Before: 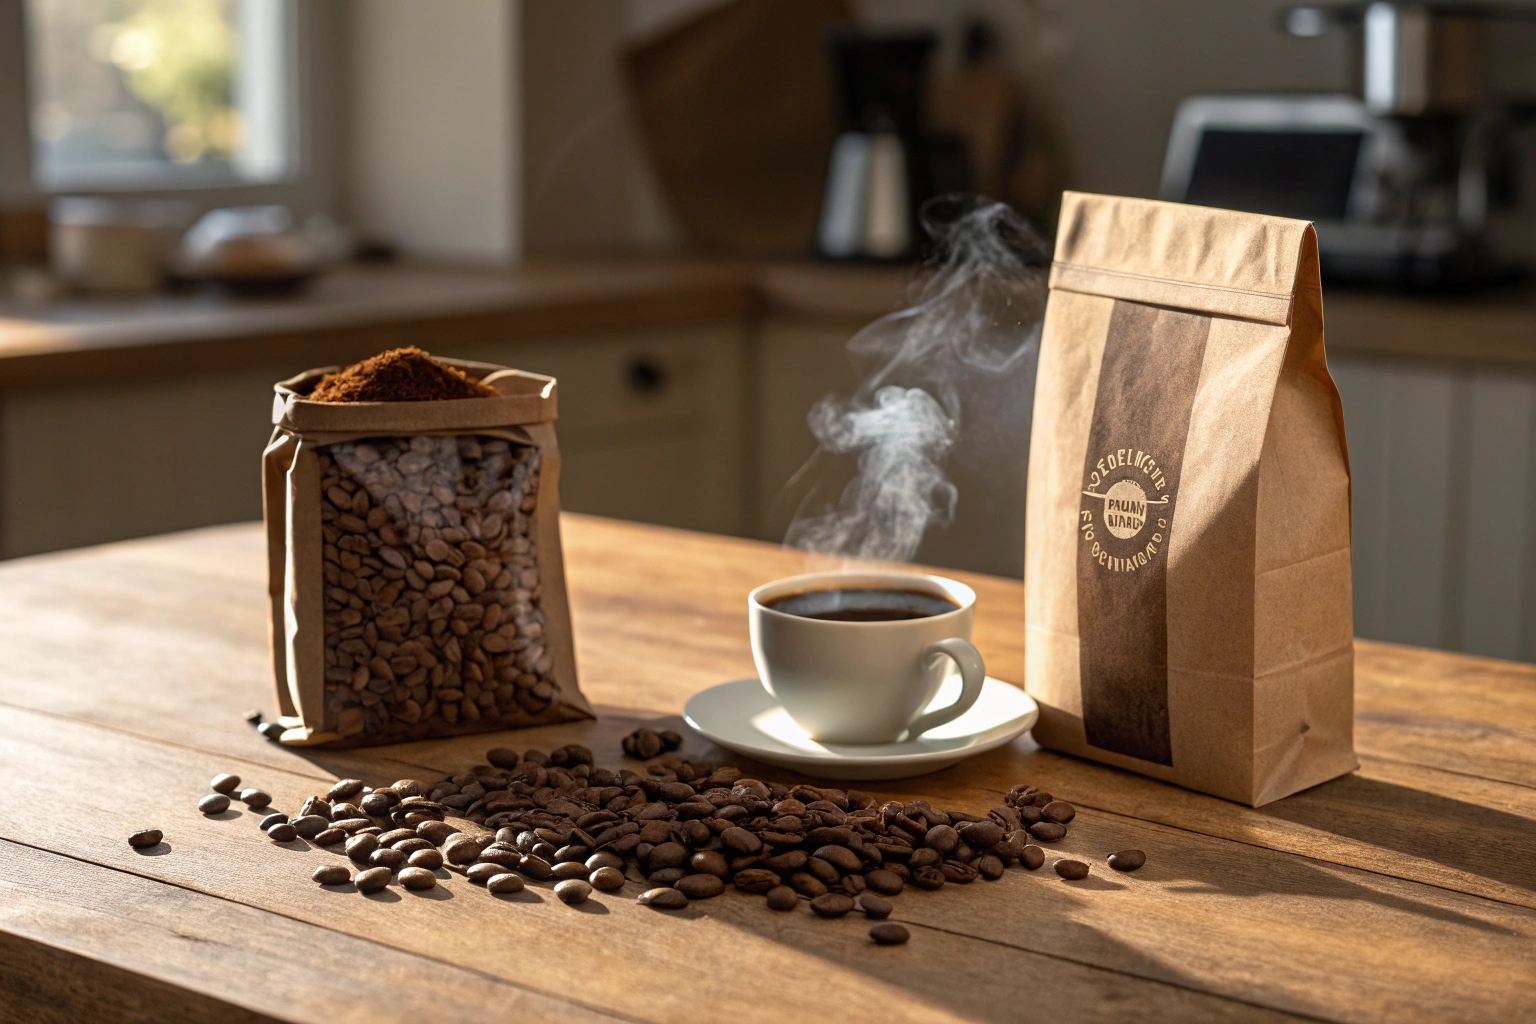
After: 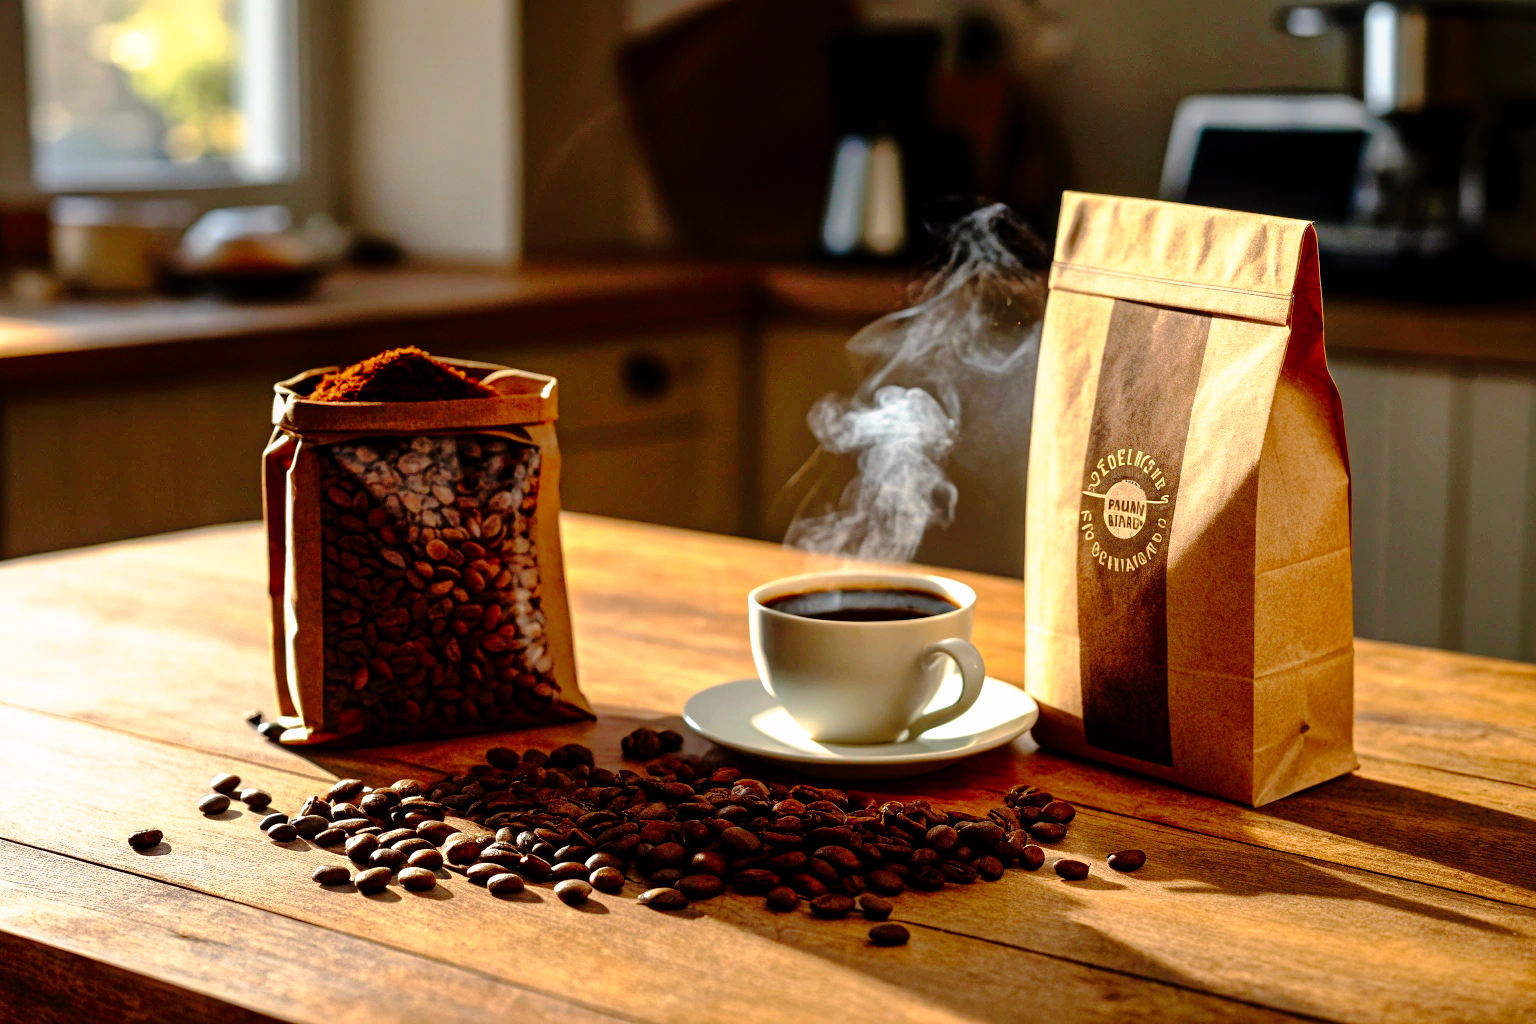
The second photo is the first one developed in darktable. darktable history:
shadows and highlights: on, module defaults
contrast brightness saturation: contrast 0.18, saturation 0.3
tone curve: curves: ch0 [(0, 0) (0.003, 0) (0.011, 0.001) (0.025, 0.001) (0.044, 0.002) (0.069, 0.007) (0.1, 0.015) (0.136, 0.027) (0.177, 0.066) (0.224, 0.122) (0.277, 0.219) (0.335, 0.327) (0.399, 0.432) (0.468, 0.527) (0.543, 0.615) (0.623, 0.695) (0.709, 0.777) (0.801, 0.874) (0.898, 0.973) (1, 1)], preserve colors none
